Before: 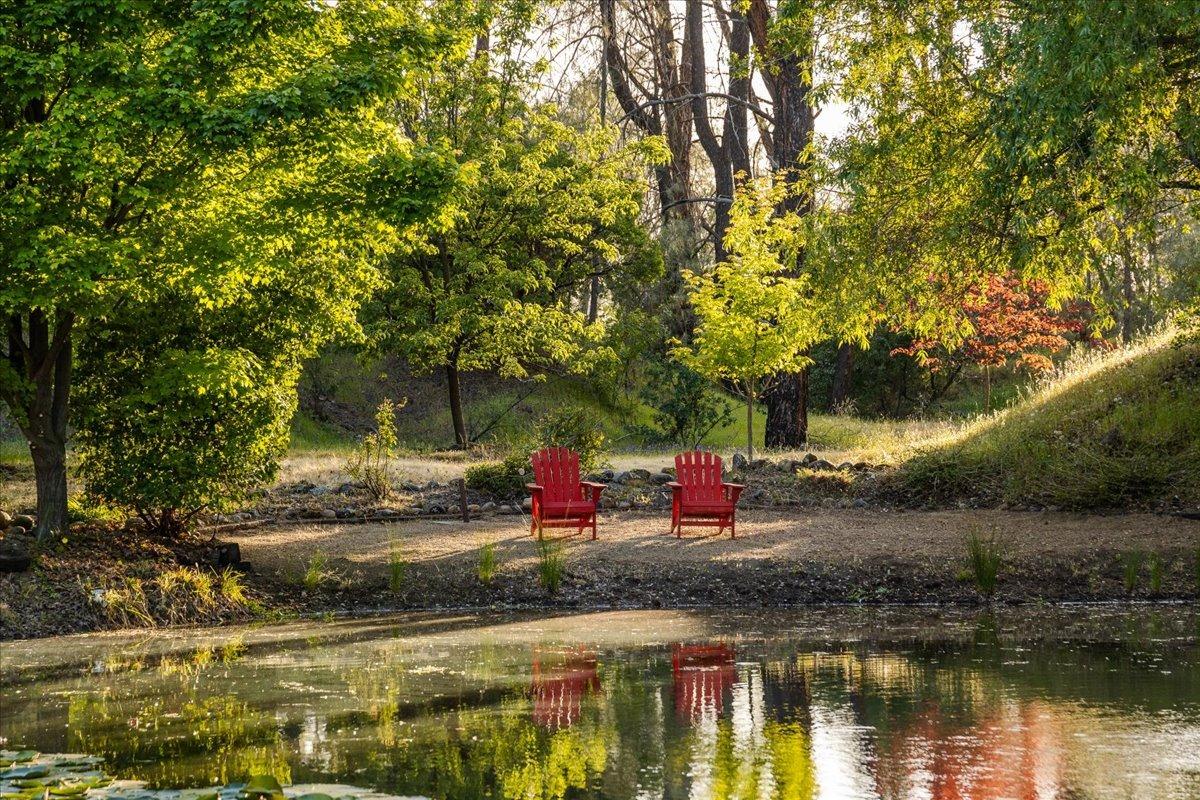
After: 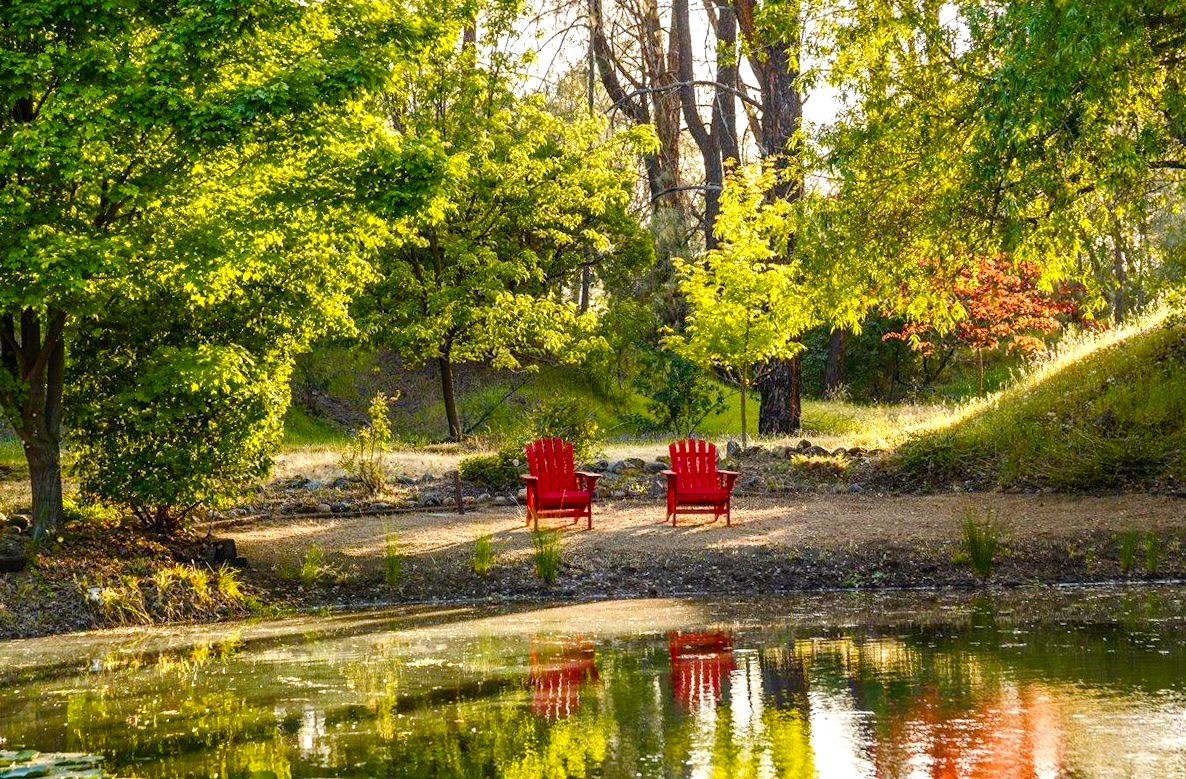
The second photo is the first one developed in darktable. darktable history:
color balance rgb: perceptual saturation grading › global saturation 35%, perceptual saturation grading › highlights -25%, perceptual saturation grading › shadows 50%
rotate and perspective: rotation -1°, crop left 0.011, crop right 0.989, crop top 0.025, crop bottom 0.975
exposure: exposure 0.507 EV, compensate highlight preservation false
